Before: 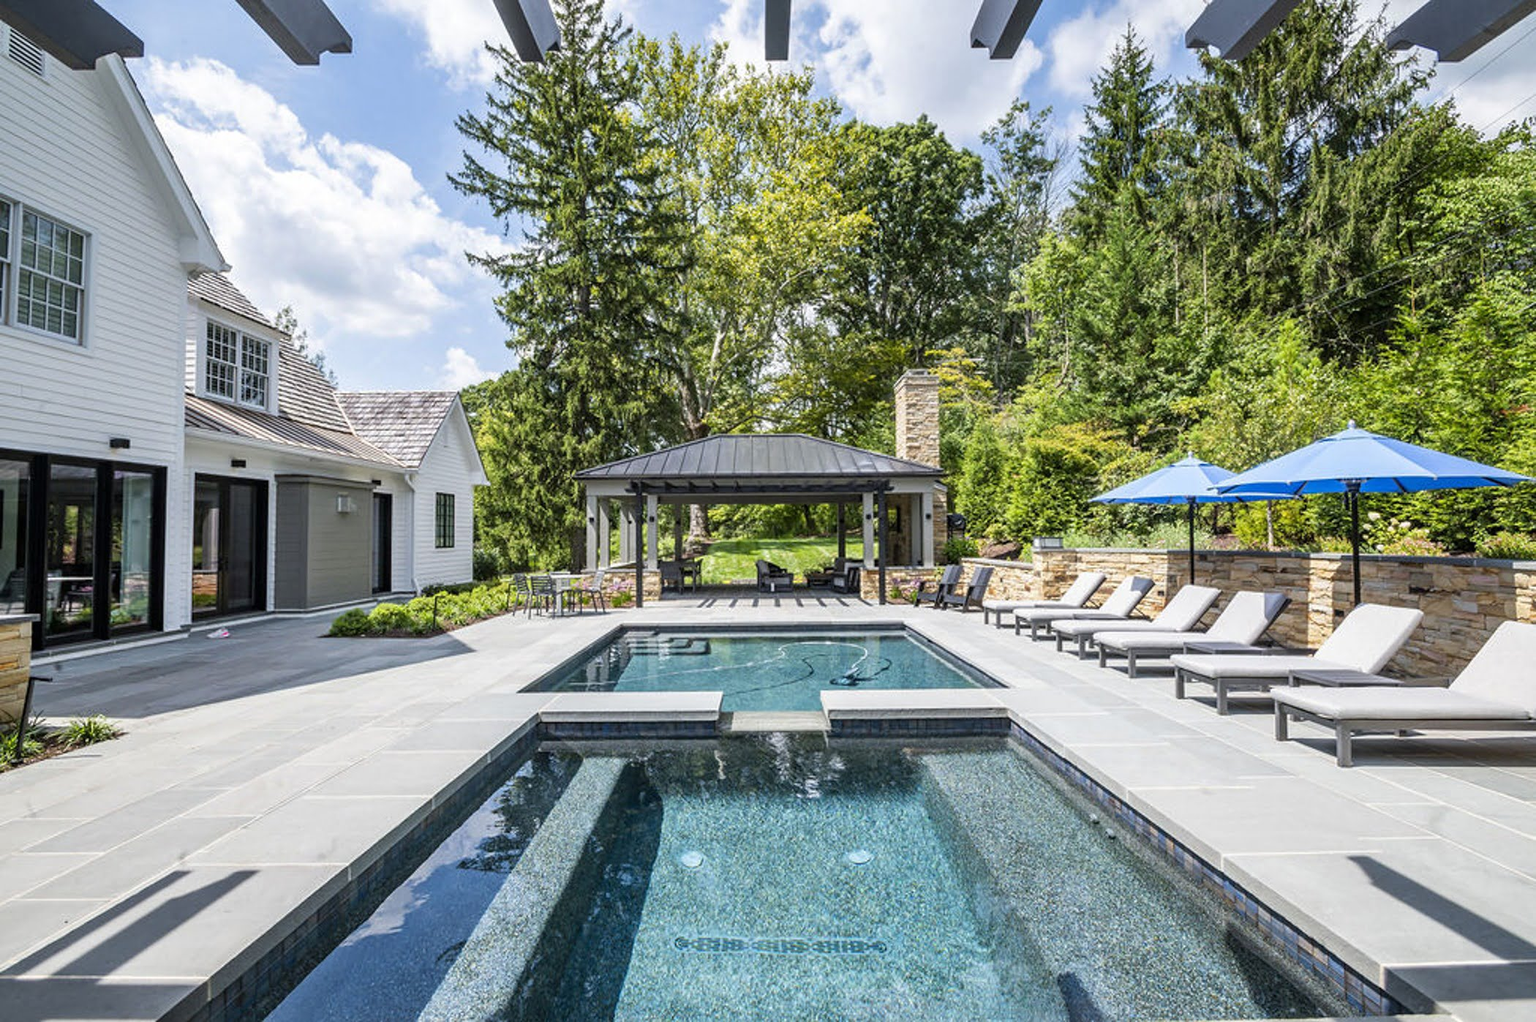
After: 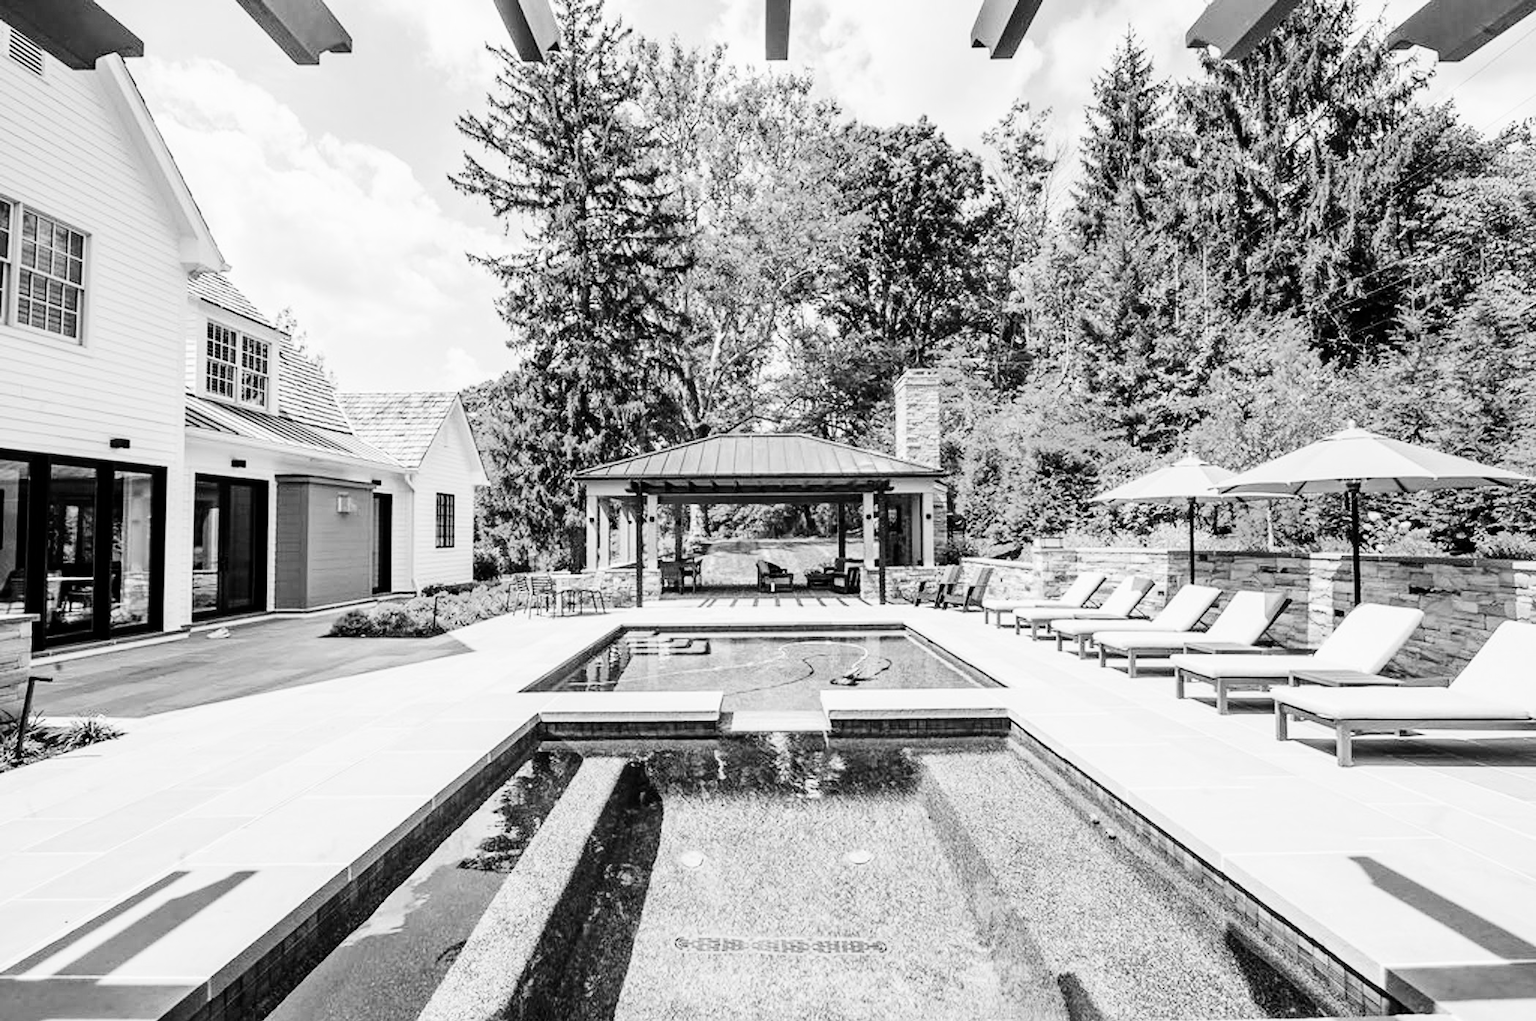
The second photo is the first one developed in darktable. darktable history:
tone curve: curves: ch0 [(0, 0) (0.004, 0) (0.133, 0.071) (0.325, 0.456) (0.832, 0.957) (1, 1)], color space Lab, linked channels, preserve colors none
exposure: exposure -0.151 EV, compensate highlight preservation false
monochrome: on, module defaults
white balance: red 1.004, blue 1.096
color zones: curves: ch0 [(0.004, 0.388) (0.125, 0.392) (0.25, 0.404) (0.375, 0.5) (0.5, 0.5) (0.625, 0.5) (0.75, 0.5) (0.875, 0.5)]; ch1 [(0, 0.5) (0.125, 0.5) (0.25, 0.5) (0.375, 0.124) (0.524, 0.124) (0.645, 0.128) (0.789, 0.132) (0.914, 0.096) (0.998, 0.068)]
